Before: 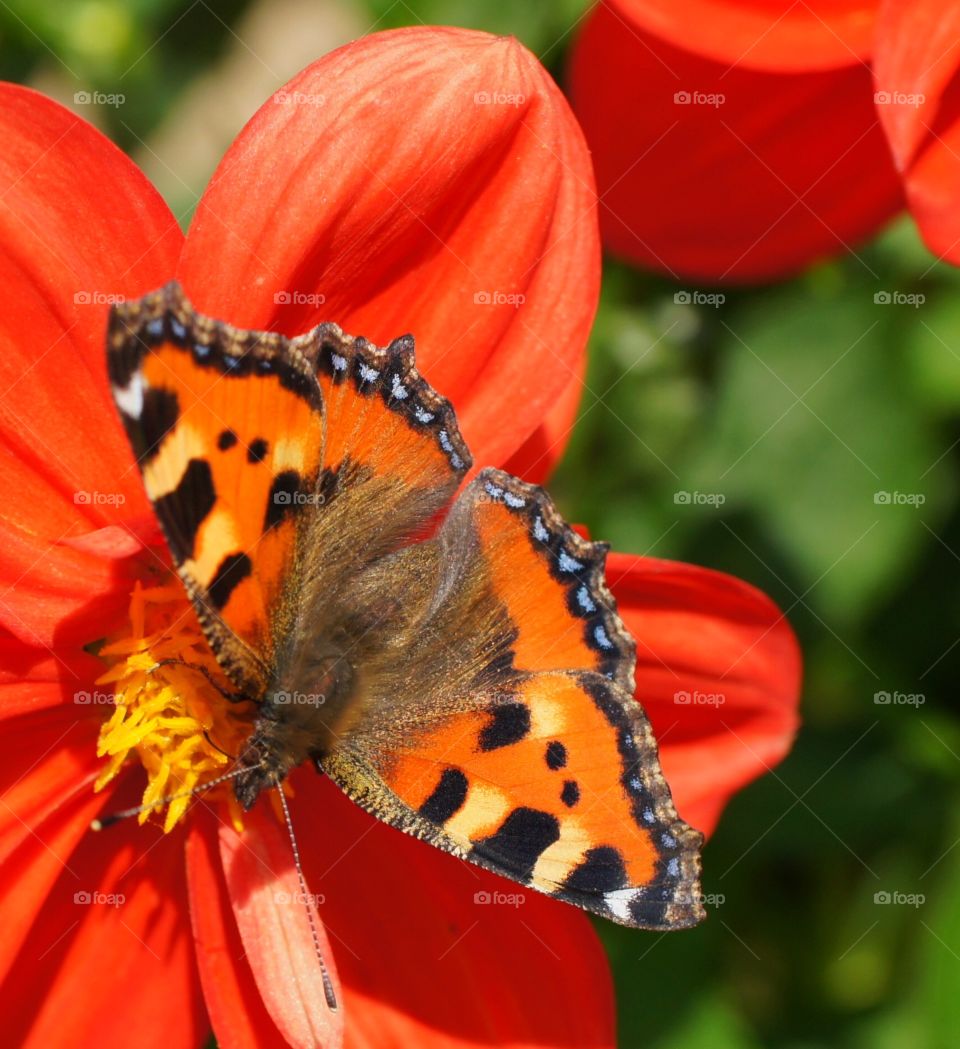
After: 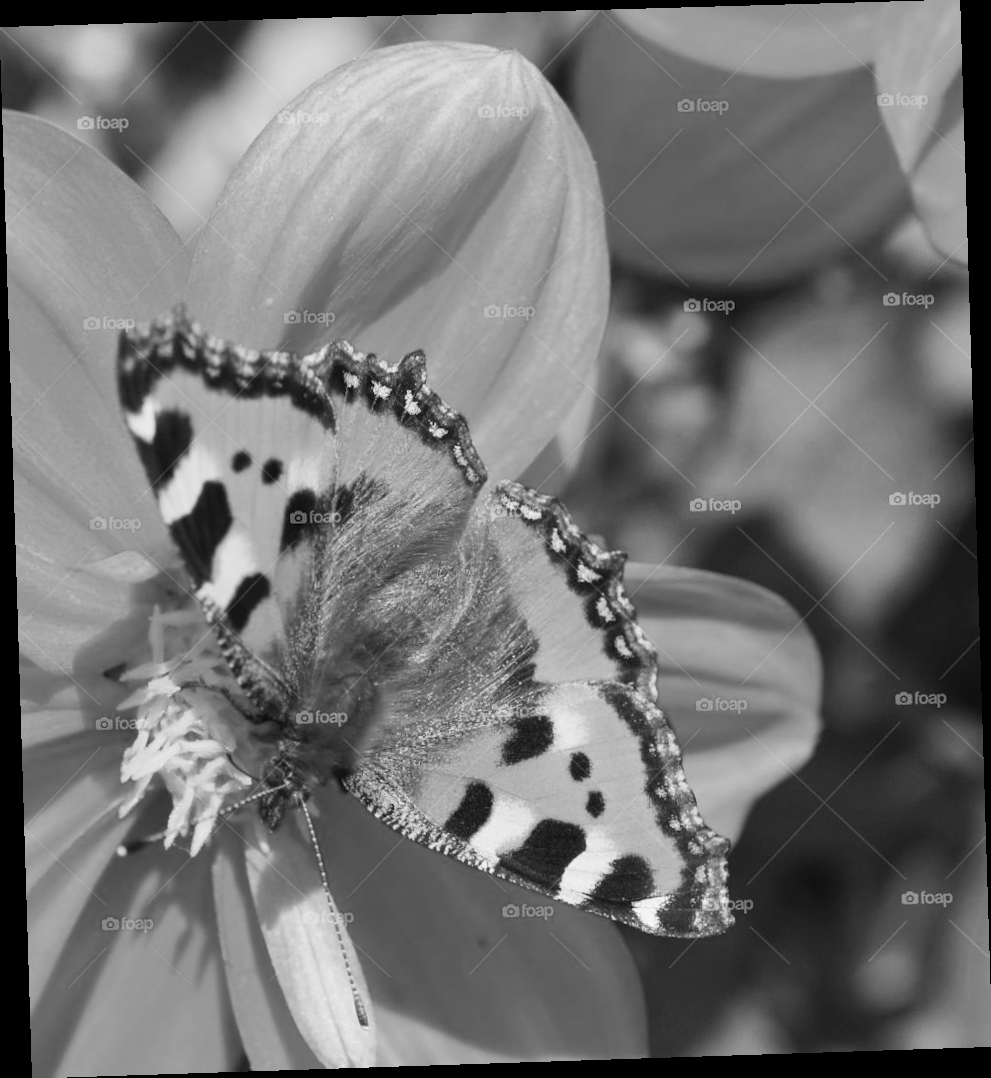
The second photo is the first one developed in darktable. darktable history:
rotate and perspective: rotation -1.77°, lens shift (horizontal) 0.004, automatic cropping off
monochrome: a -3.63, b -0.465
contrast brightness saturation: contrast 0.2, brightness 0.16, saturation 0.22
